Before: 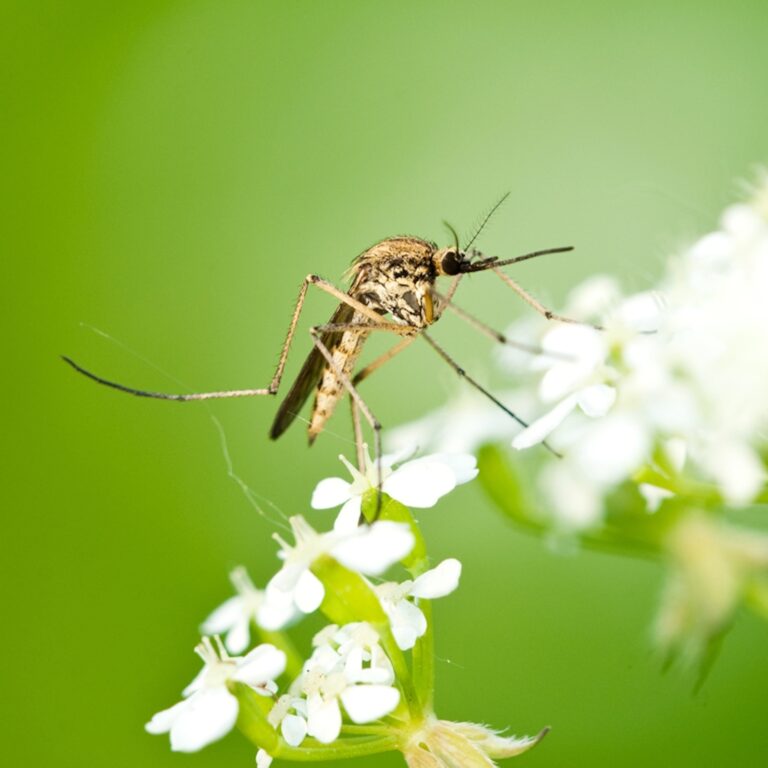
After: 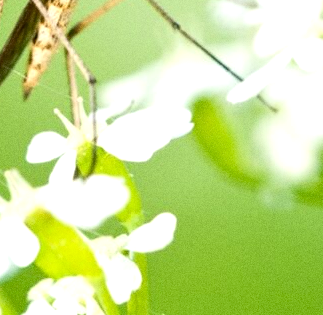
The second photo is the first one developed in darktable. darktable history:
crop: left 37.221%, top 45.169%, right 20.63%, bottom 13.777%
exposure: black level correction 0.003, exposure 0.383 EV, compensate highlight preservation false
grain: coarseness 22.88 ISO
